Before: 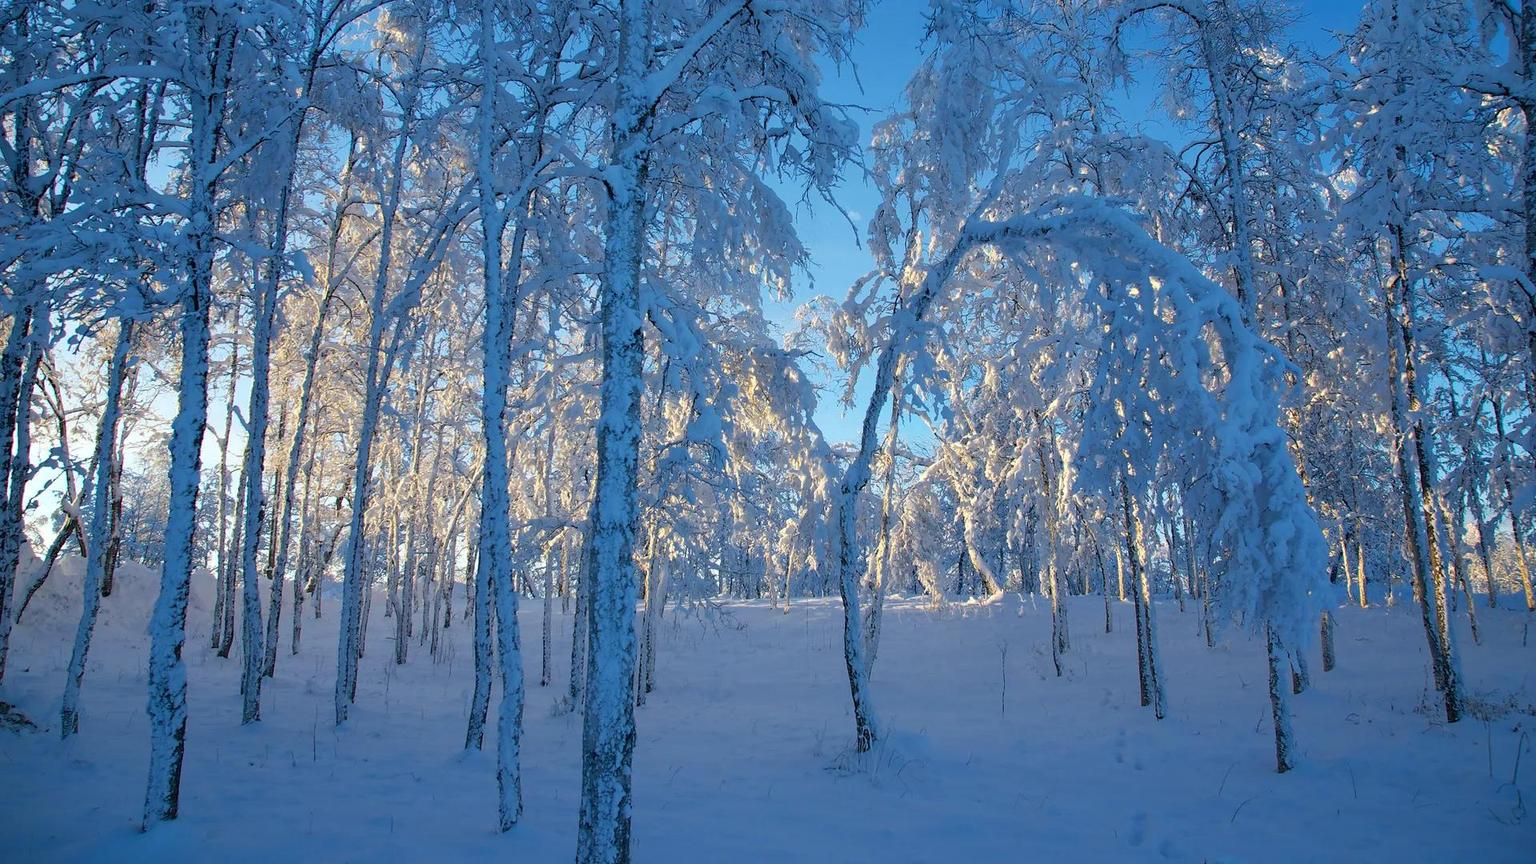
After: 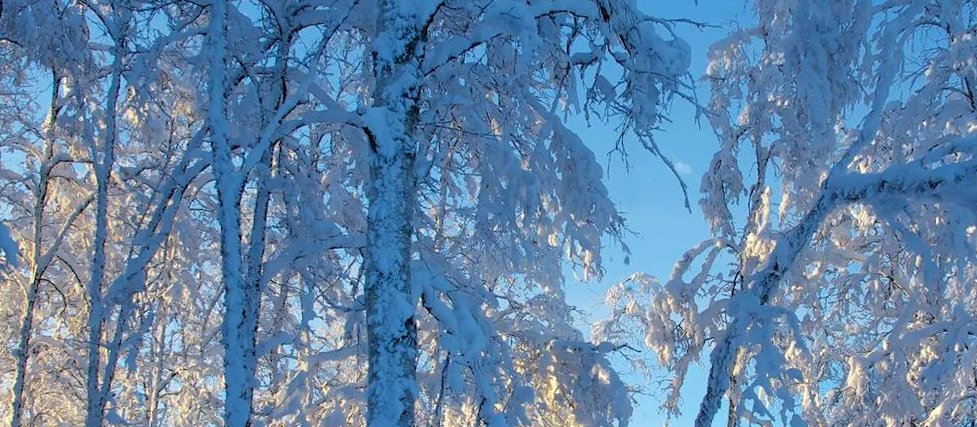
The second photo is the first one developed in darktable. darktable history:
crop: left 15.306%, top 9.065%, right 30.789%, bottom 48.638%
bloom: size 9%, threshold 100%, strength 7%
rotate and perspective: rotation 0.062°, lens shift (vertical) 0.115, lens shift (horizontal) -0.133, crop left 0.047, crop right 0.94, crop top 0.061, crop bottom 0.94
